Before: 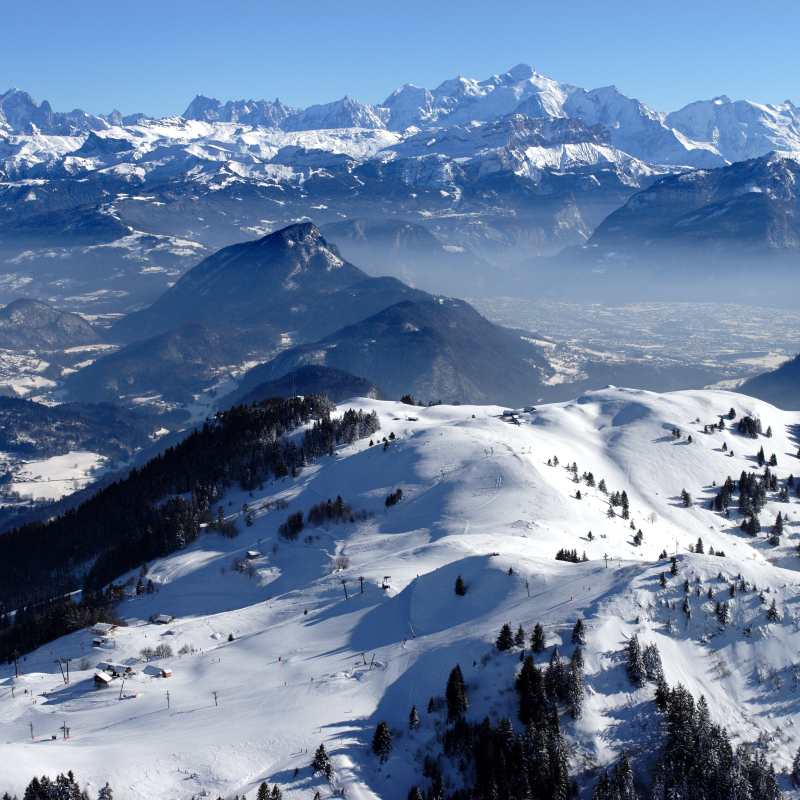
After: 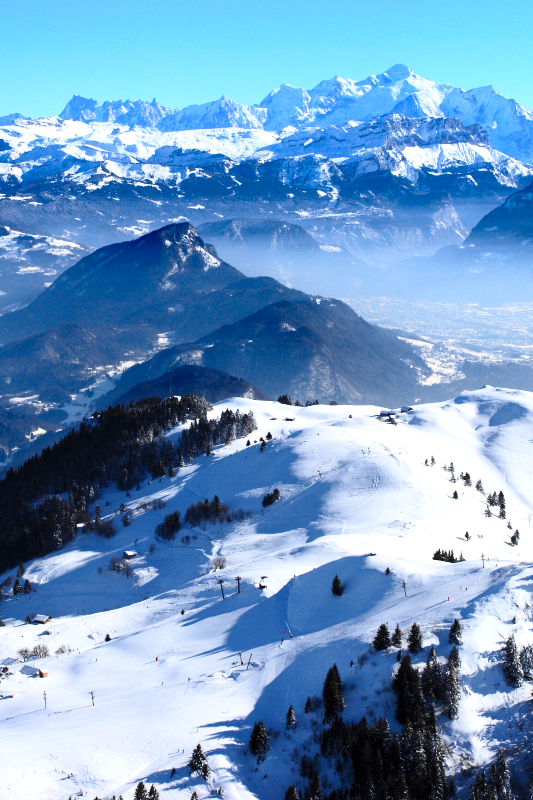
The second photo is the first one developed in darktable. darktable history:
contrast brightness saturation: contrast 0.24, brightness 0.26, saturation 0.39
shadows and highlights: radius 337.17, shadows 29.01, soften with gaussian
crop and rotate: left 15.446%, right 17.836%
tone equalizer: -8 EV -0.417 EV, -7 EV -0.389 EV, -6 EV -0.333 EV, -5 EV -0.222 EV, -3 EV 0.222 EV, -2 EV 0.333 EV, -1 EV 0.389 EV, +0 EV 0.417 EV, edges refinement/feathering 500, mask exposure compensation -1.57 EV, preserve details no
